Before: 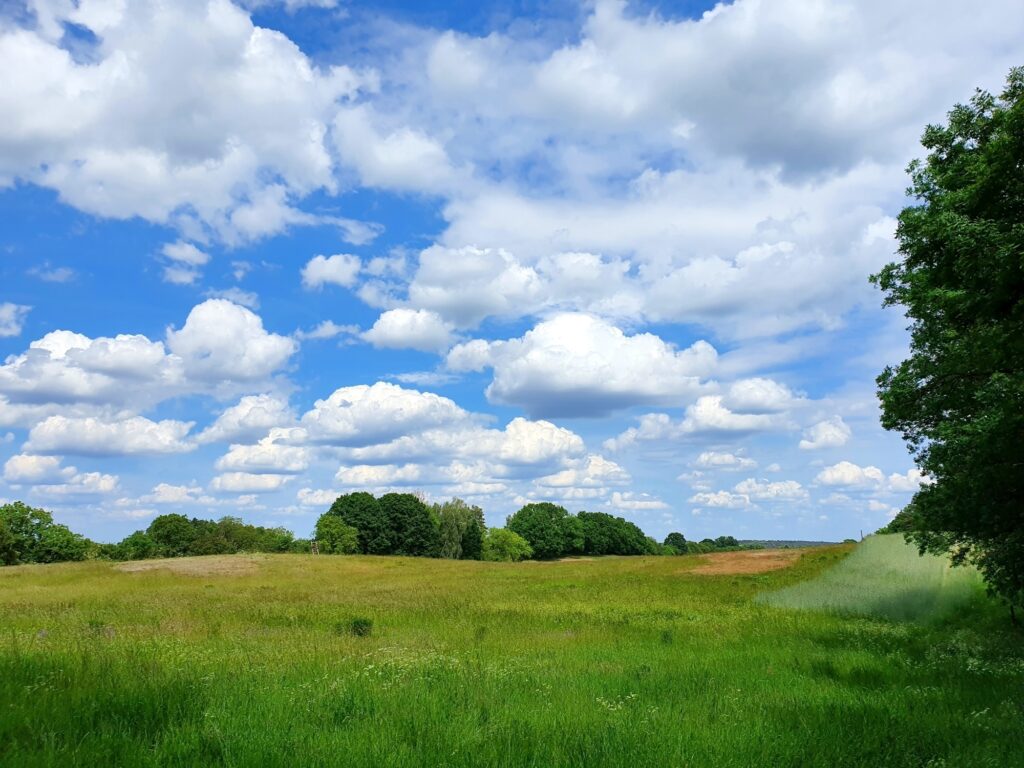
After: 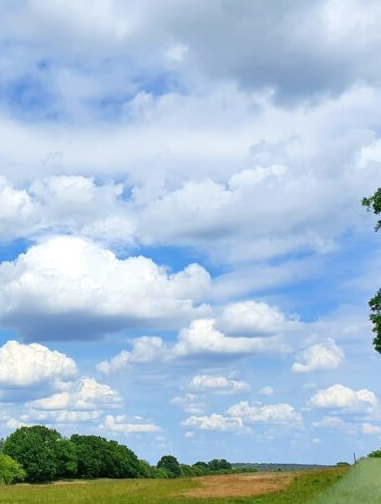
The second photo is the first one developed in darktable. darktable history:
crop and rotate: left 49.596%, top 10.15%, right 13.139%, bottom 24.099%
